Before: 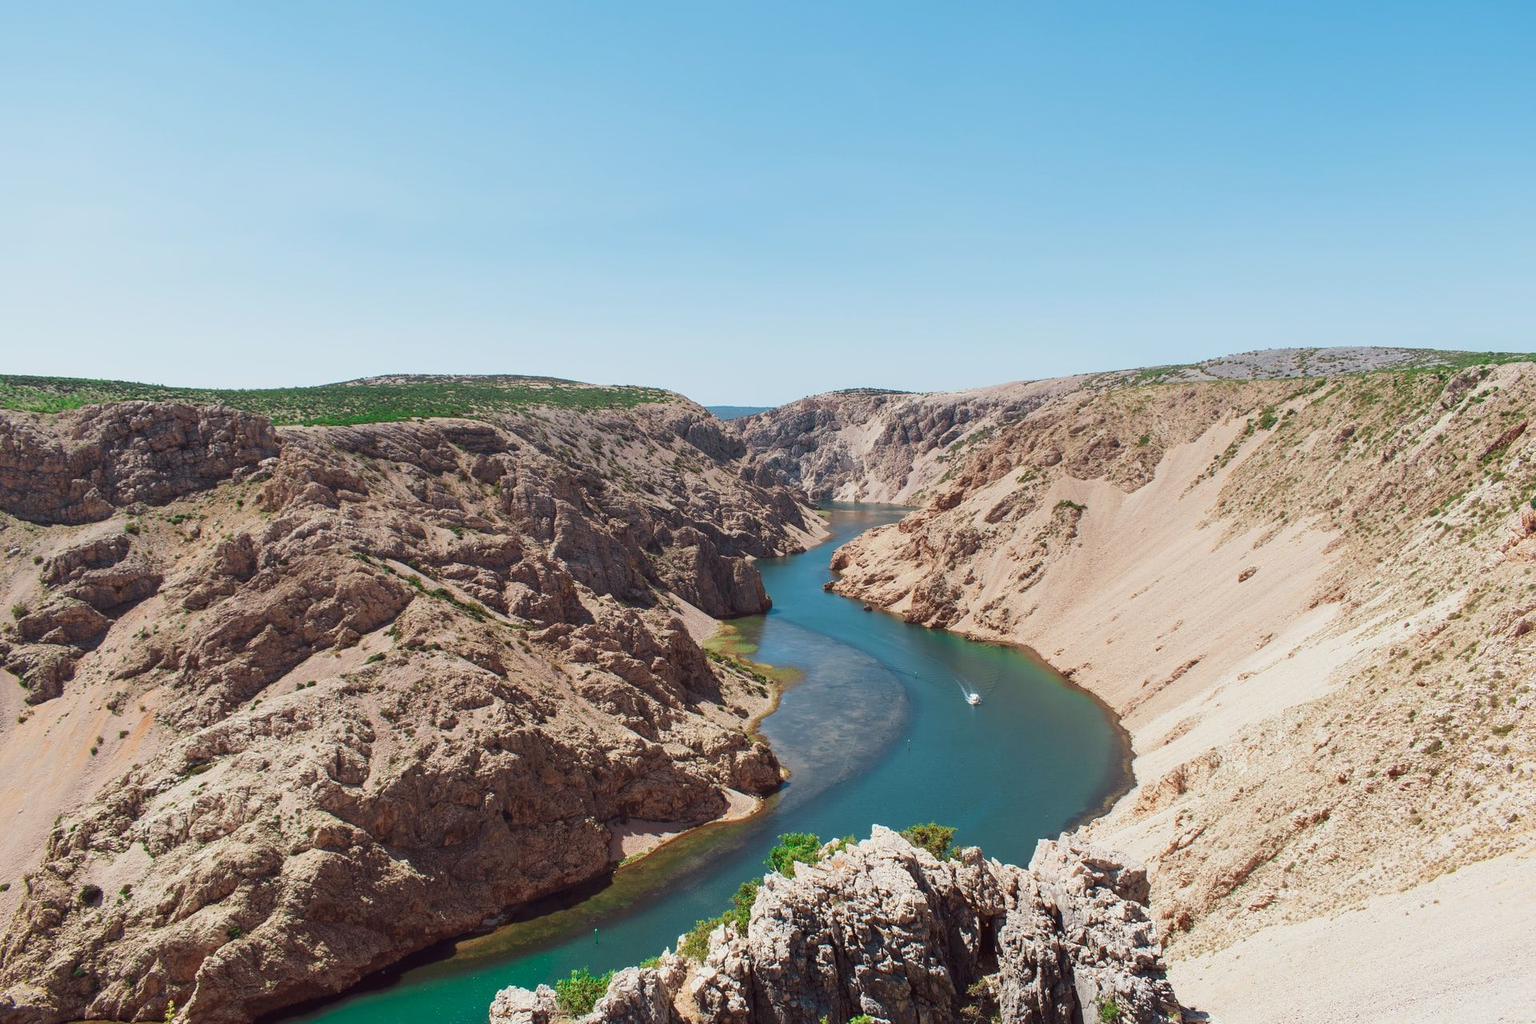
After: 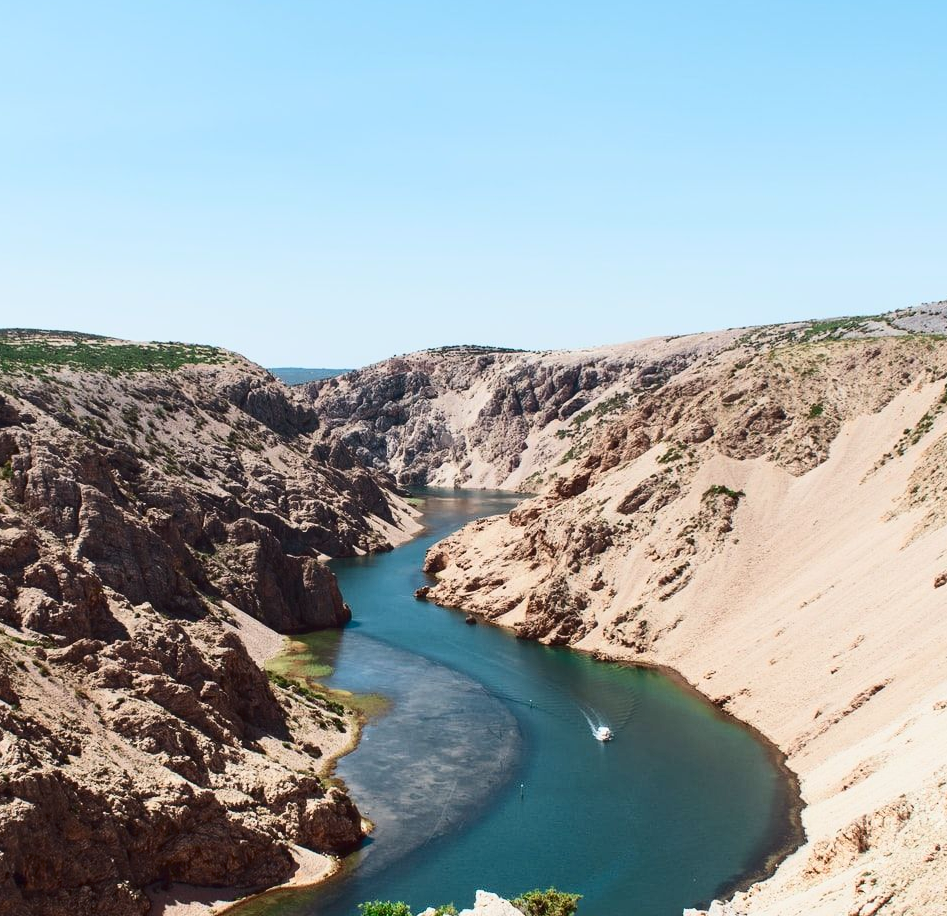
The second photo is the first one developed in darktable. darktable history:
crop: left 32.001%, top 11.006%, right 18.628%, bottom 17.405%
contrast brightness saturation: contrast 0.298
